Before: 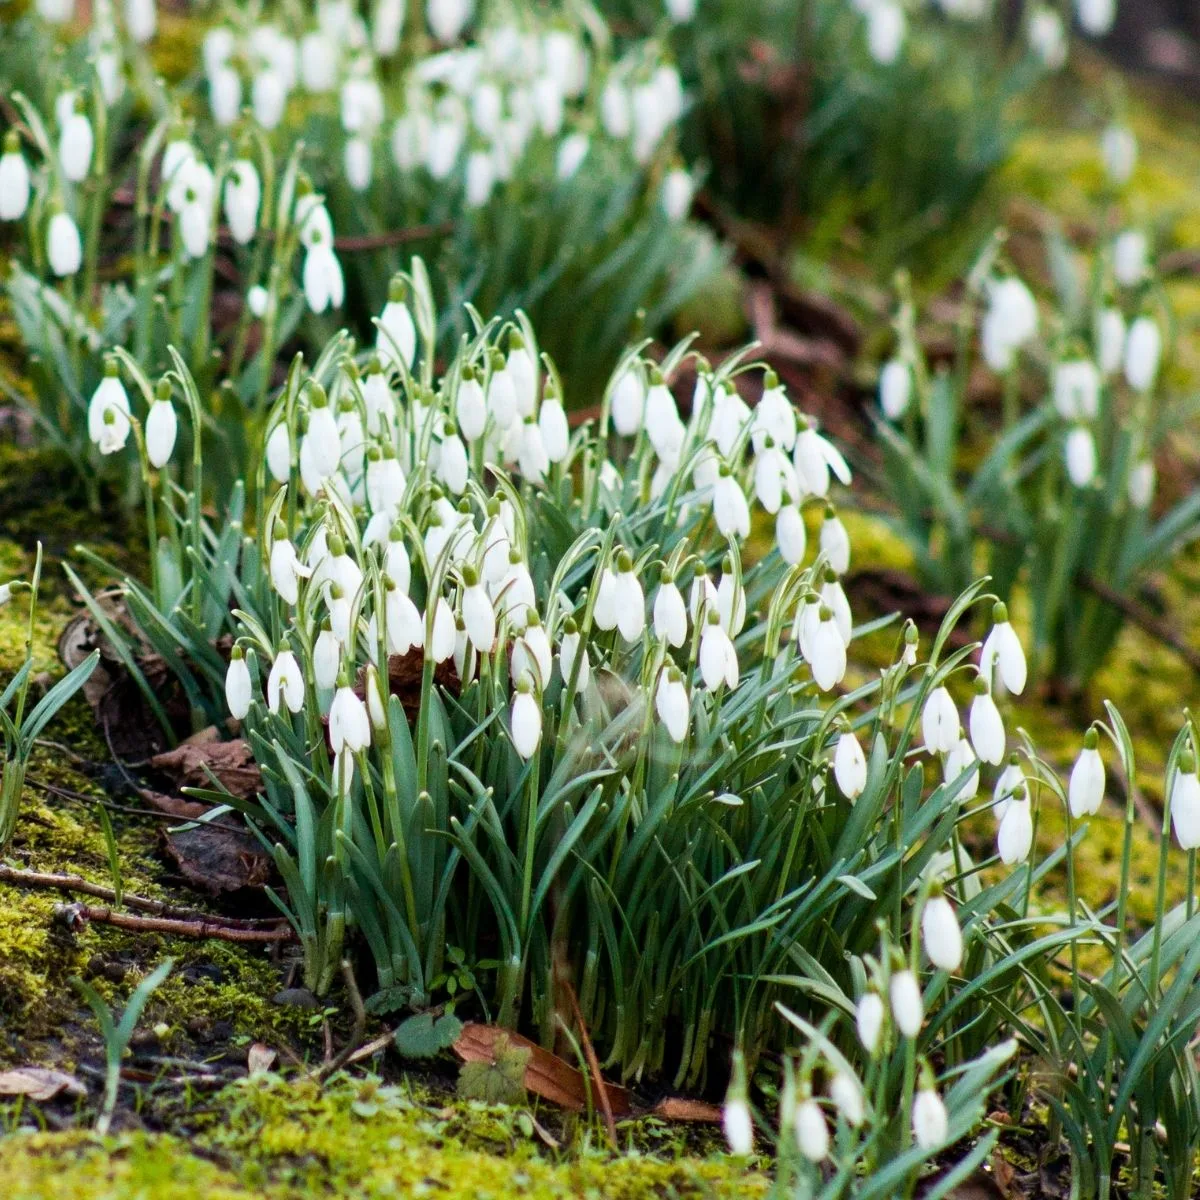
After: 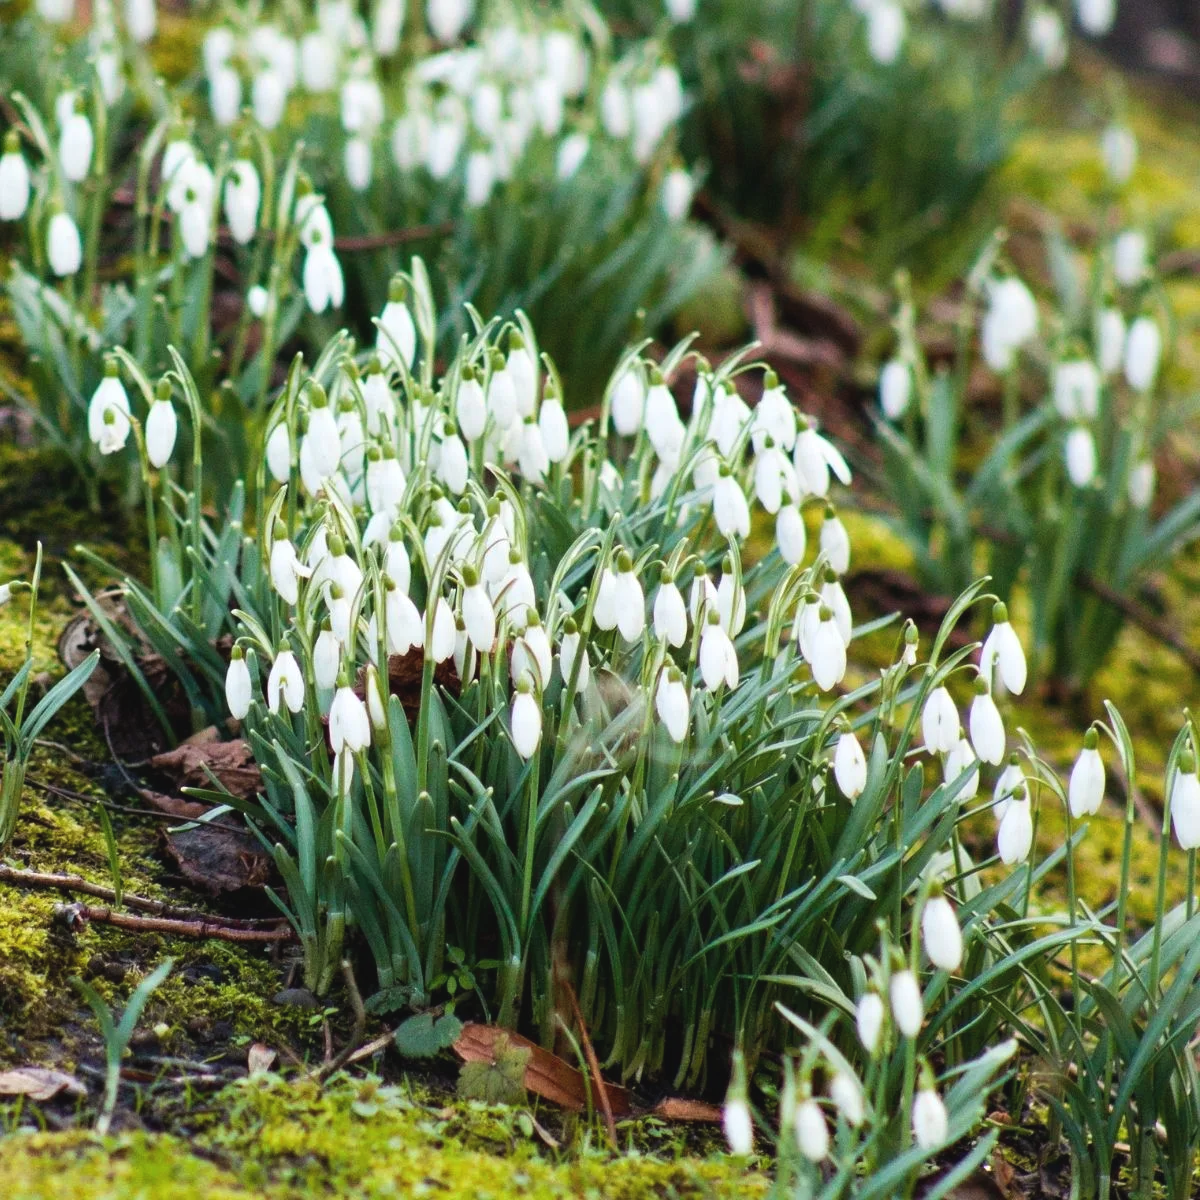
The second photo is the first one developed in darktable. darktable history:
exposure: black level correction -0.004, exposure 0.056 EV, compensate exposure bias true, compensate highlight preservation false
